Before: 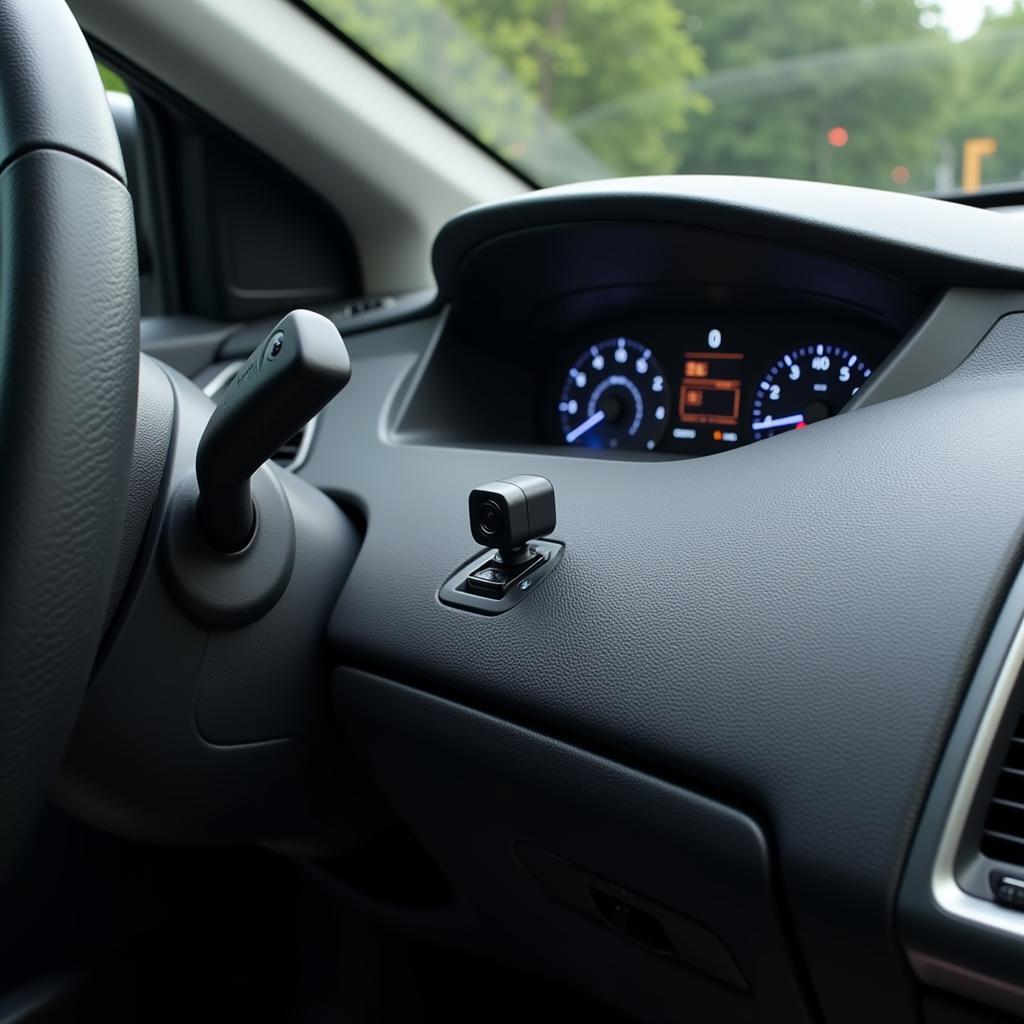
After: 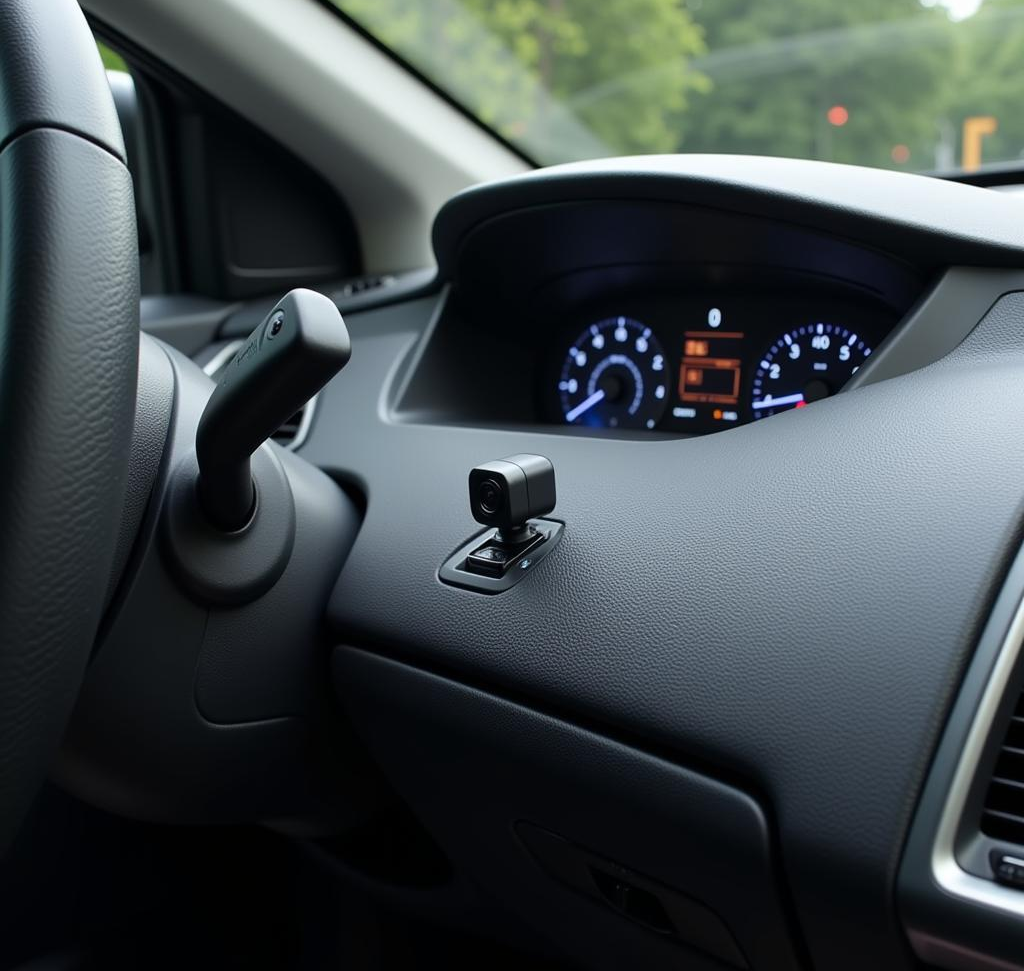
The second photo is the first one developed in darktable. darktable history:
crop and rotate: top 2.08%, bottom 3.076%
